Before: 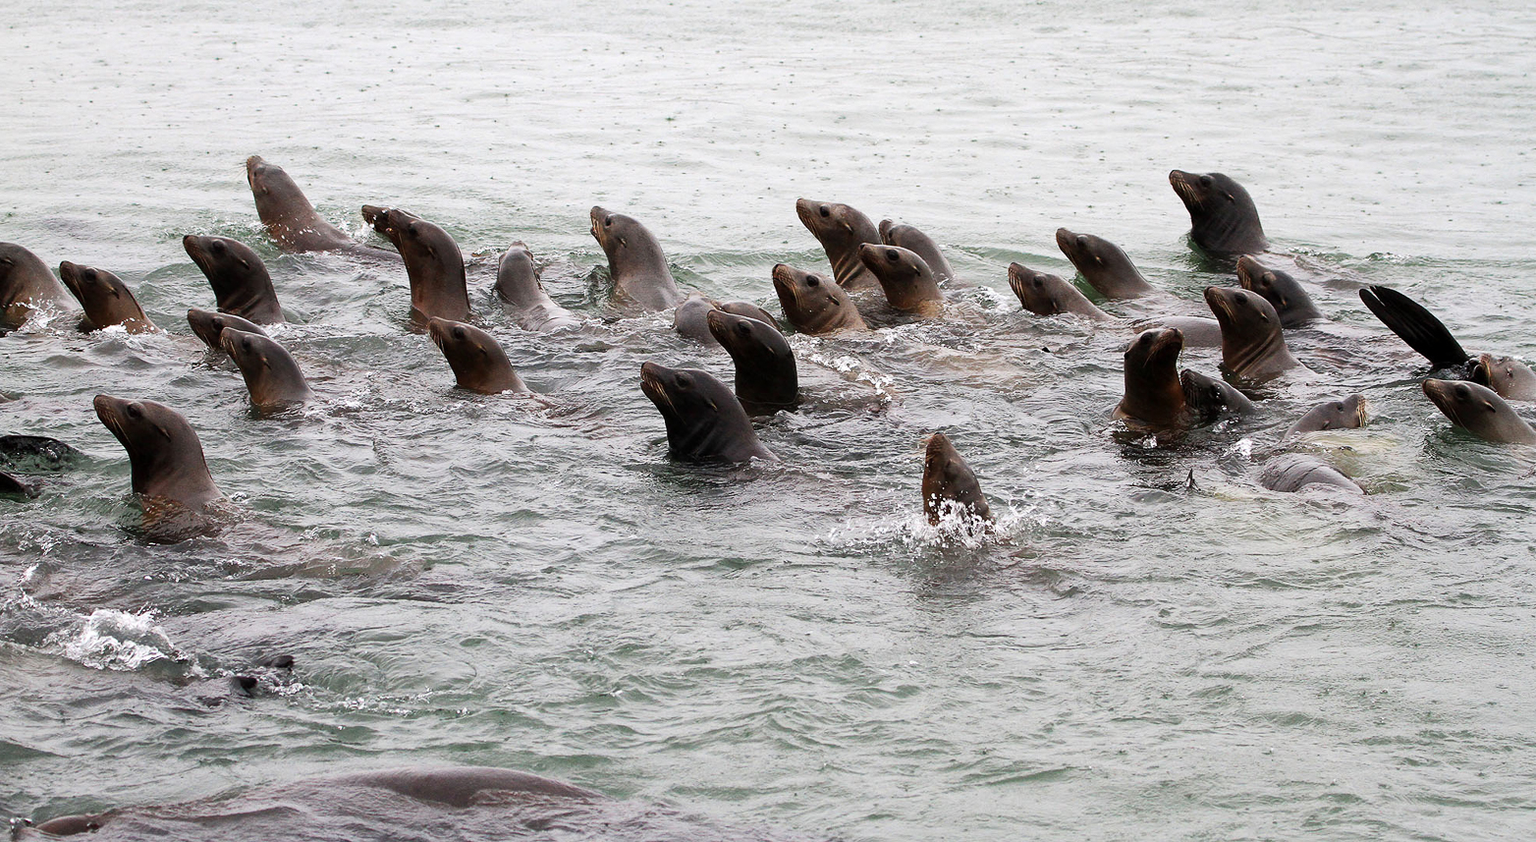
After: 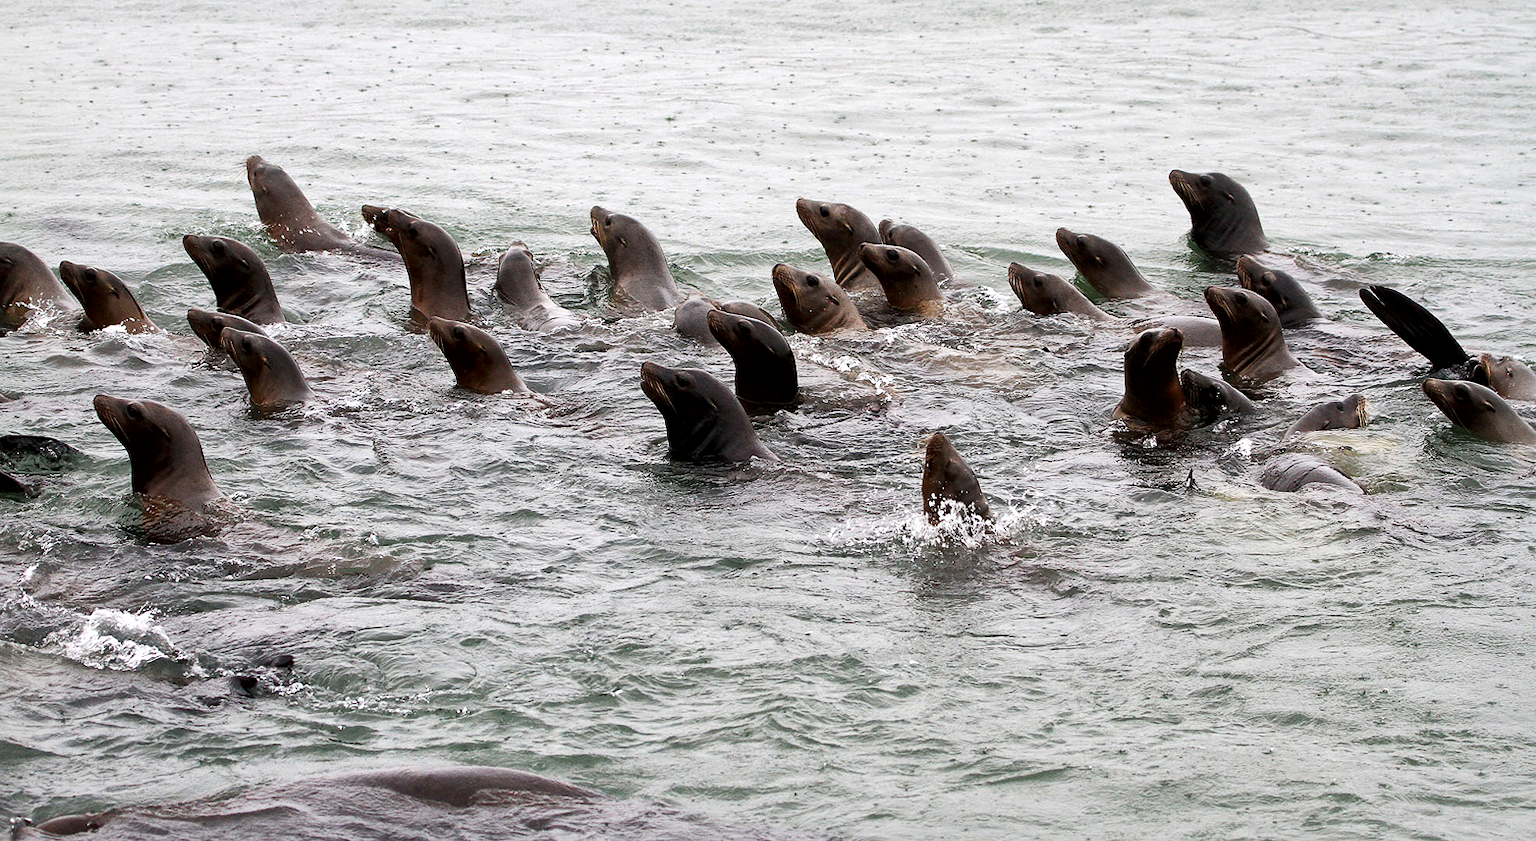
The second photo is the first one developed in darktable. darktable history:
local contrast: mode bilateral grid, contrast 26, coarseness 47, detail 151%, midtone range 0.2
